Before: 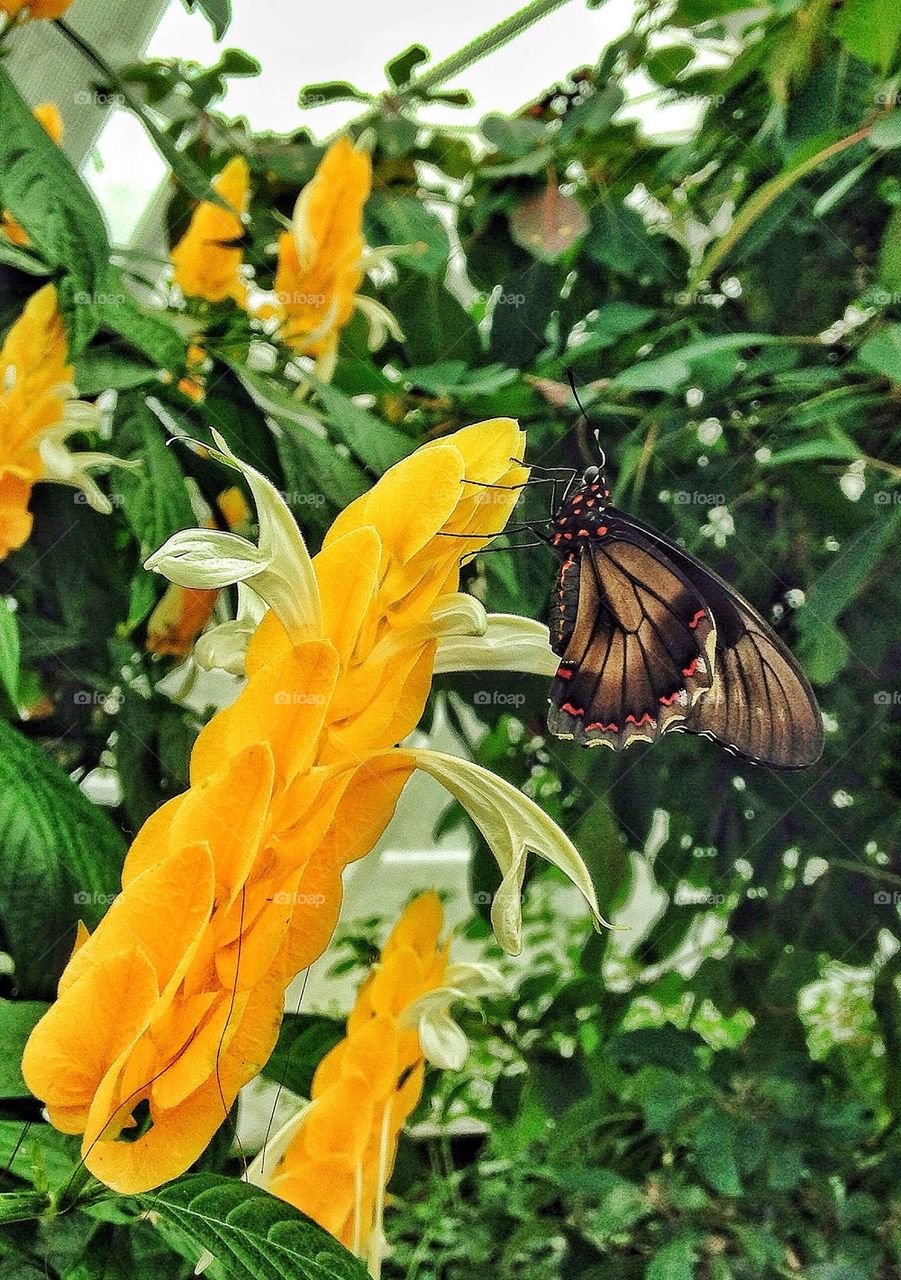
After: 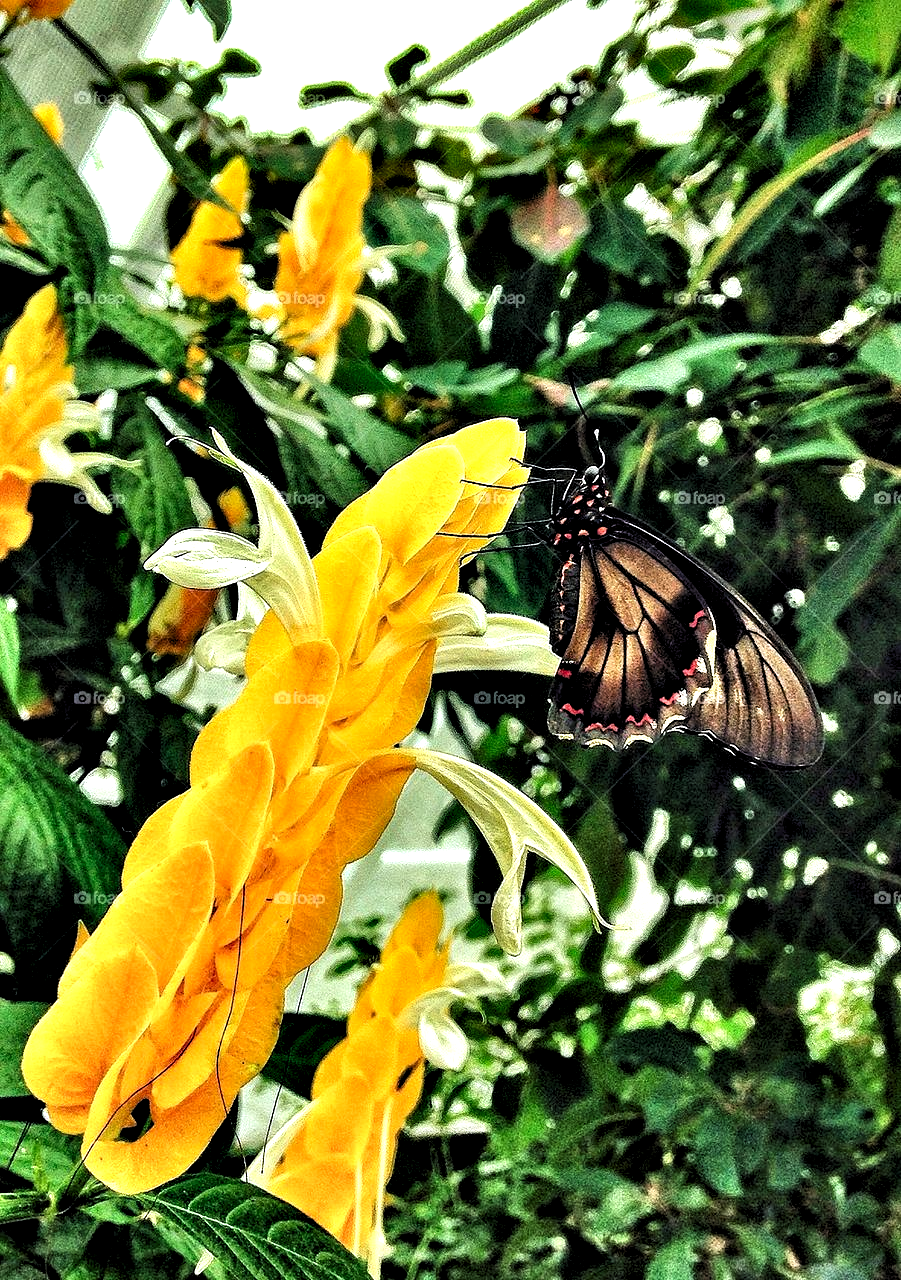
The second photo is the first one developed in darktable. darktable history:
contrast equalizer: y [[0.6 ×6], [0.55 ×6], [0 ×6], [0 ×6], [0 ×6]]
levels: levels [0.062, 0.494, 0.925]
